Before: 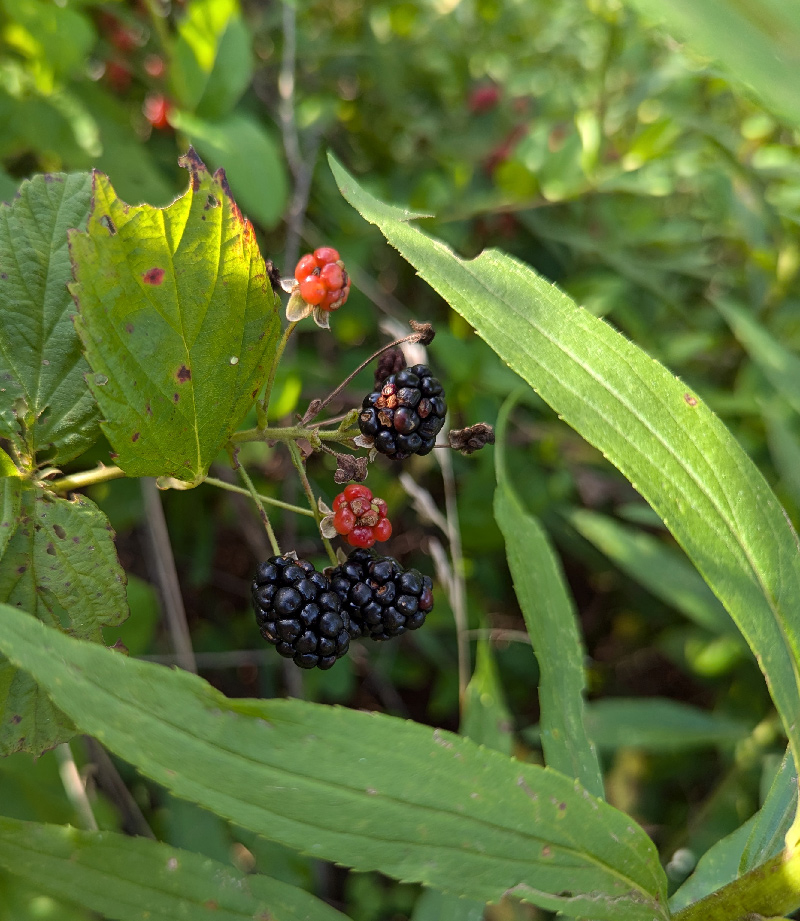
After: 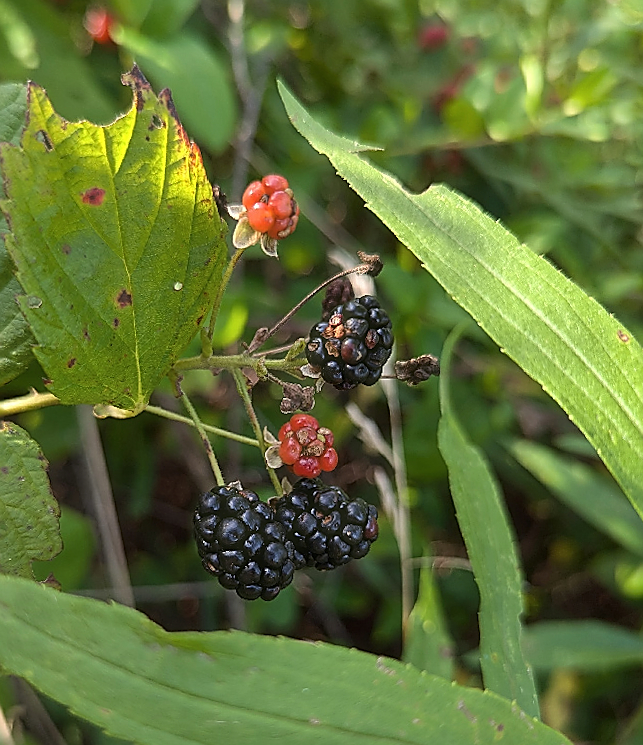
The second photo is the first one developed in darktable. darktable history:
sharpen: radius 1.4, amount 1.25, threshold 0.7
shadows and highlights: low approximation 0.01, soften with gaussian
crop: left 9.929%, top 3.475%, right 9.188%, bottom 9.529%
haze removal: strength -0.1, adaptive false
rotate and perspective: rotation 0.679°, lens shift (horizontal) 0.136, crop left 0.009, crop right 0.991, crop top 0.078, crop bottom 0.95
